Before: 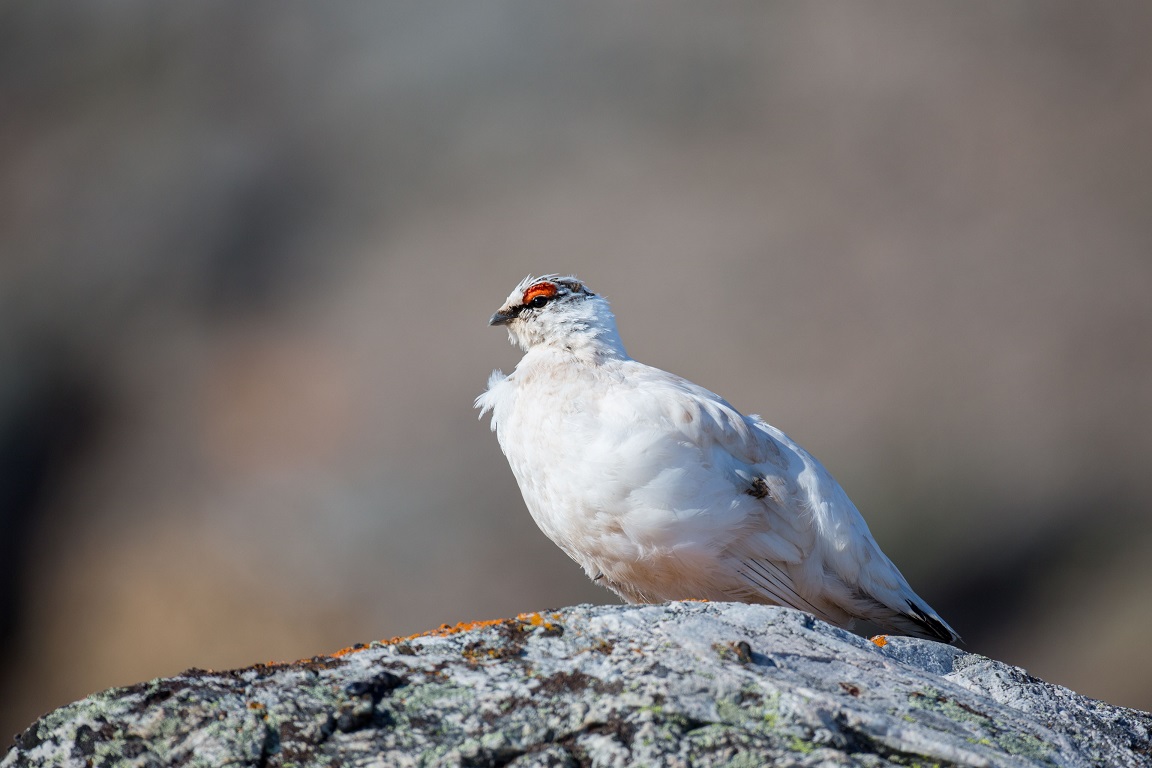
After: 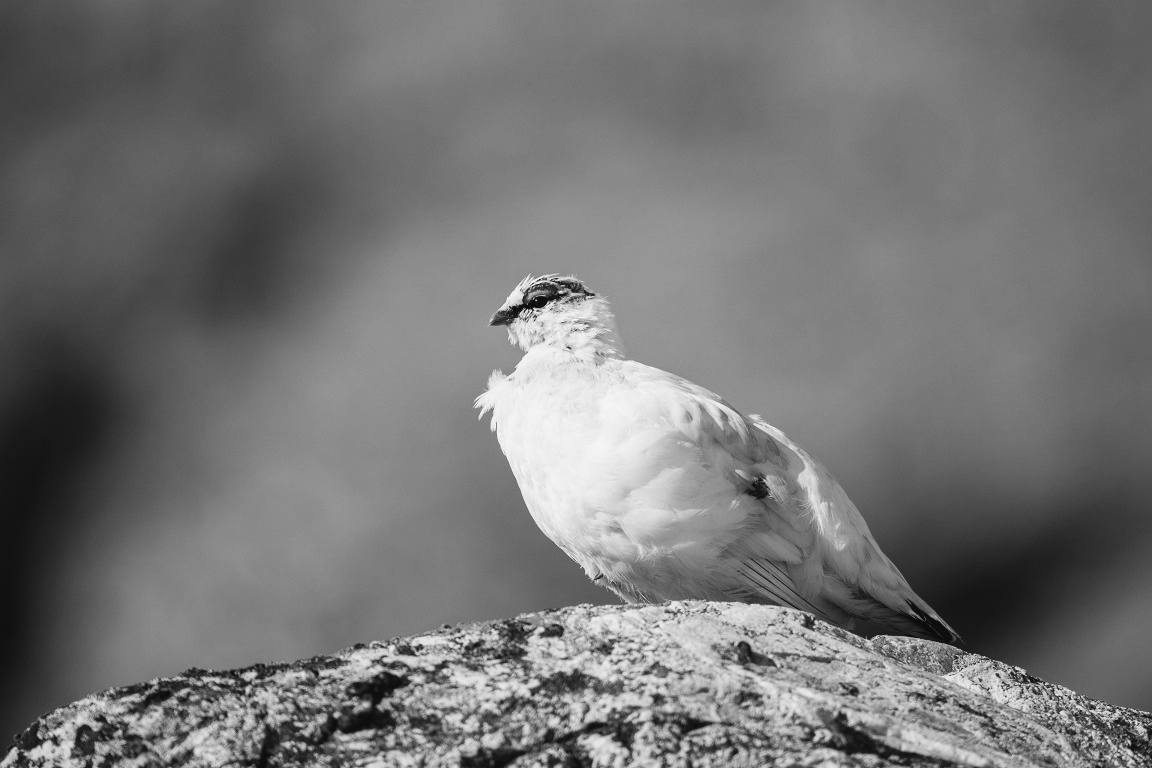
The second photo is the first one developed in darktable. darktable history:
tone curve: curves: ch0 [(0, 0.032) (0.181, 0.156) (0.751, 0.829) (1, 1)], color space Lab, linked channels, preserve colors none
color calibration "t3mujinpack channel mixer": output gray [0.31, 0.36, 0.33, 0], gray › normalize channels true, illuminant same as pipeline (D50), adaptation XYZ, x 0.346, y 0.359, gamut compression 0
